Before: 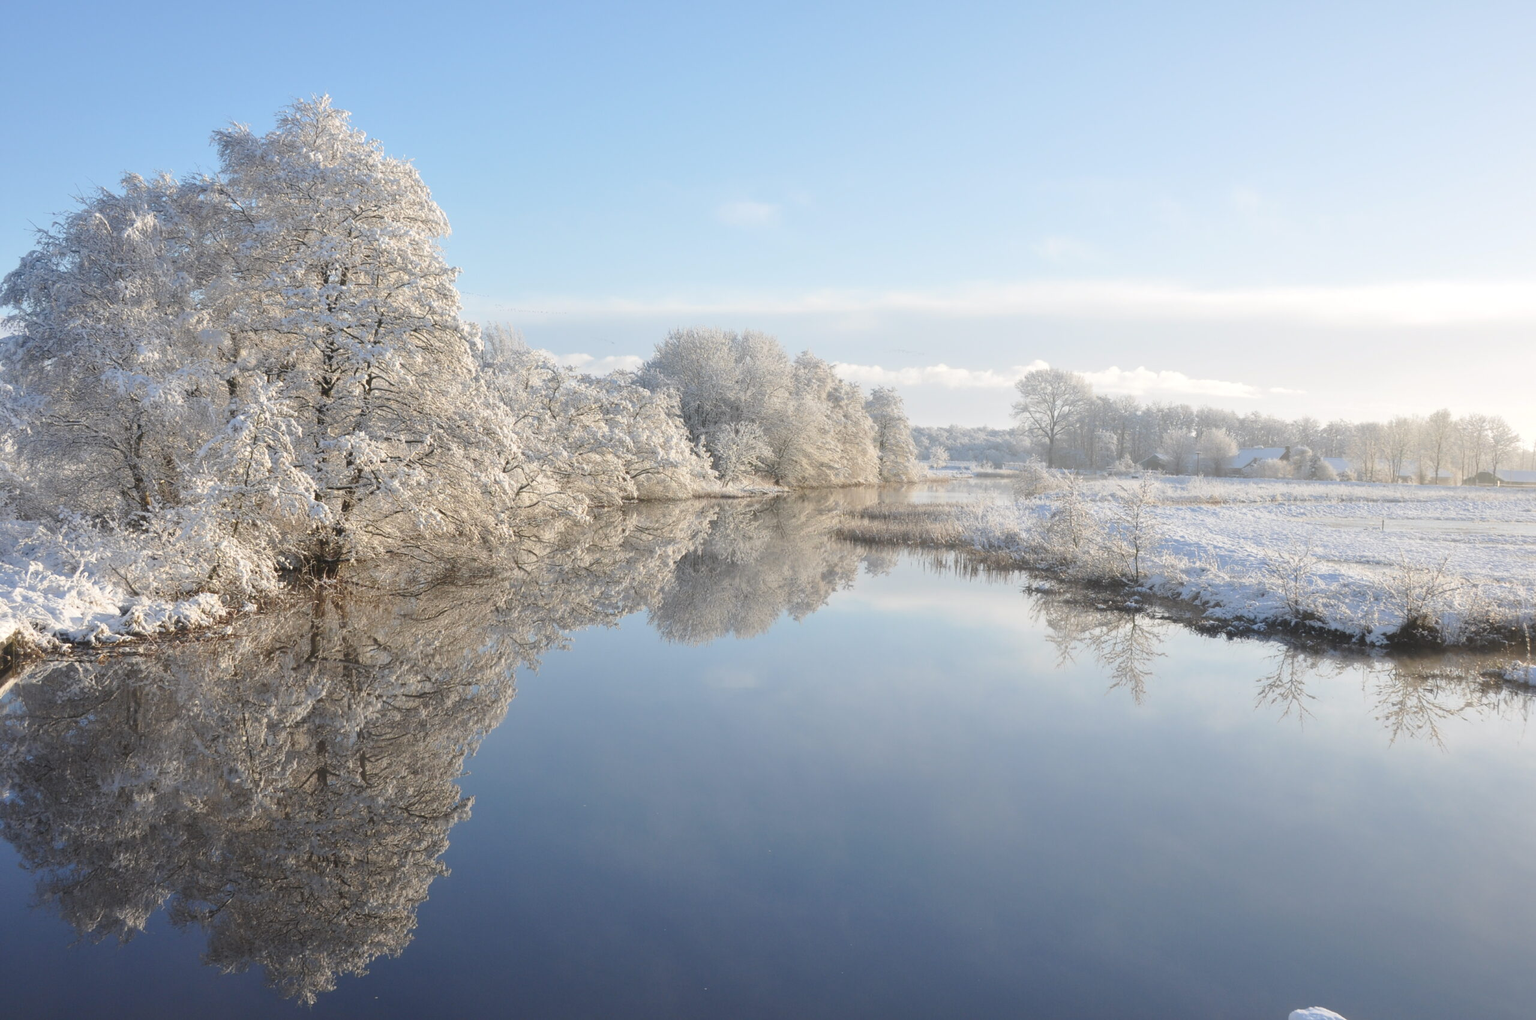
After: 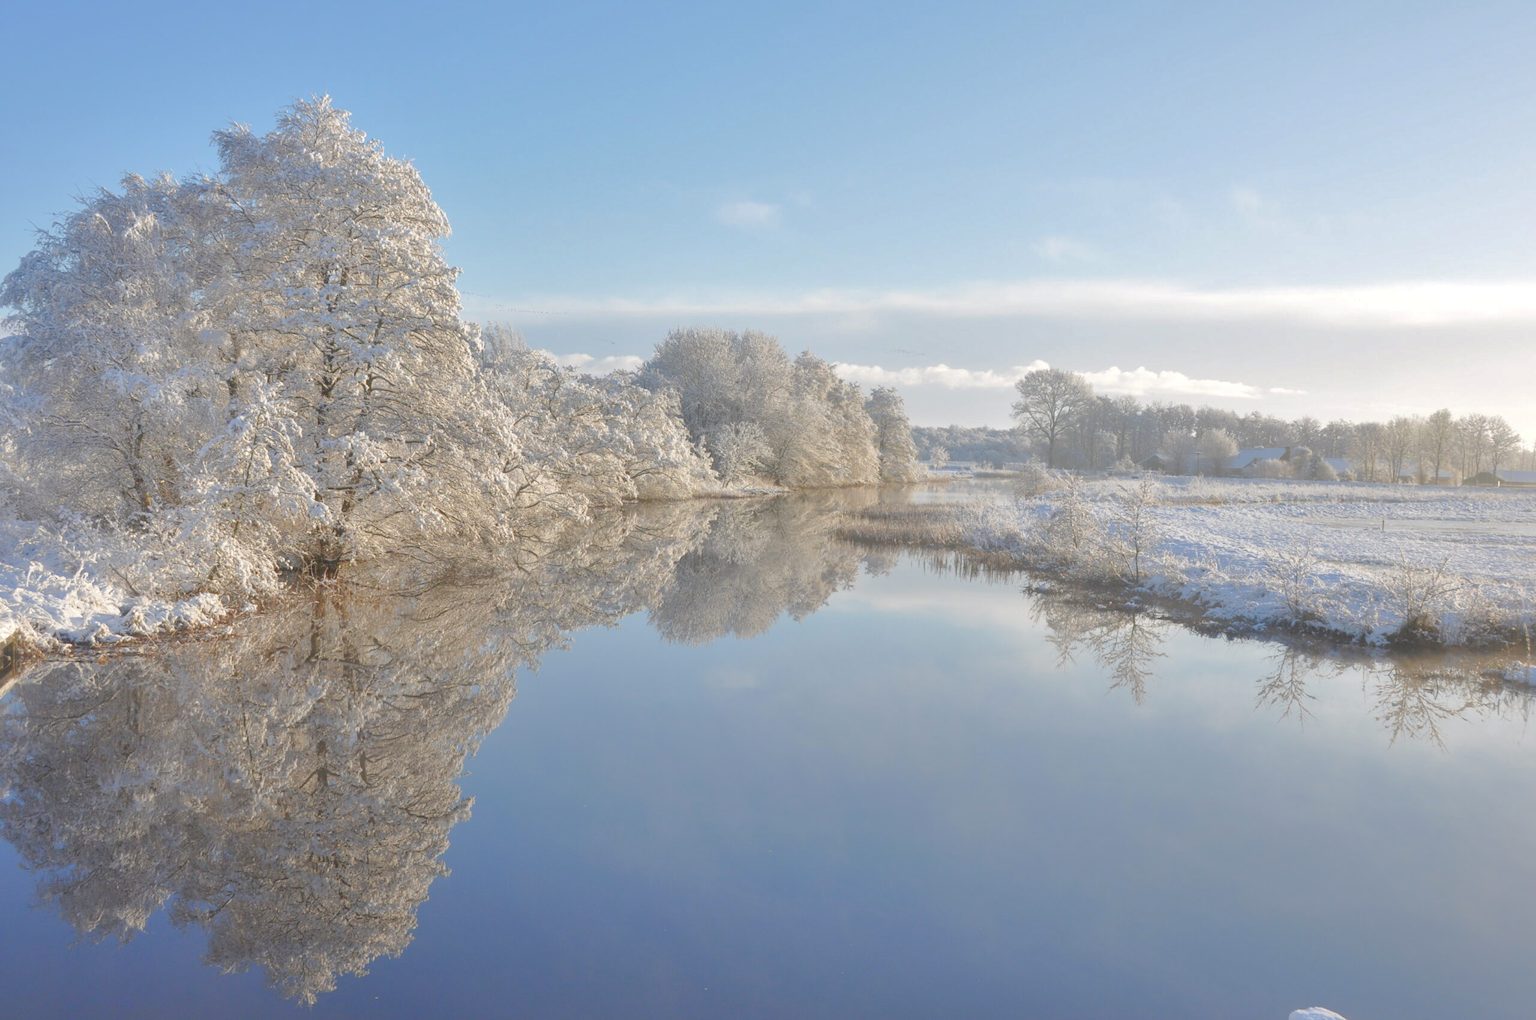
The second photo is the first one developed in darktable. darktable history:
shadows and highlights: on, module defaults
tone curve: curves: ch0 [(0, 0) (0.004, 0.008) (0.077, 0.156) (0.169, 0.29) (0.774, 0.774) (1, 1)], color space Lab, linked channels, preserve colors none
